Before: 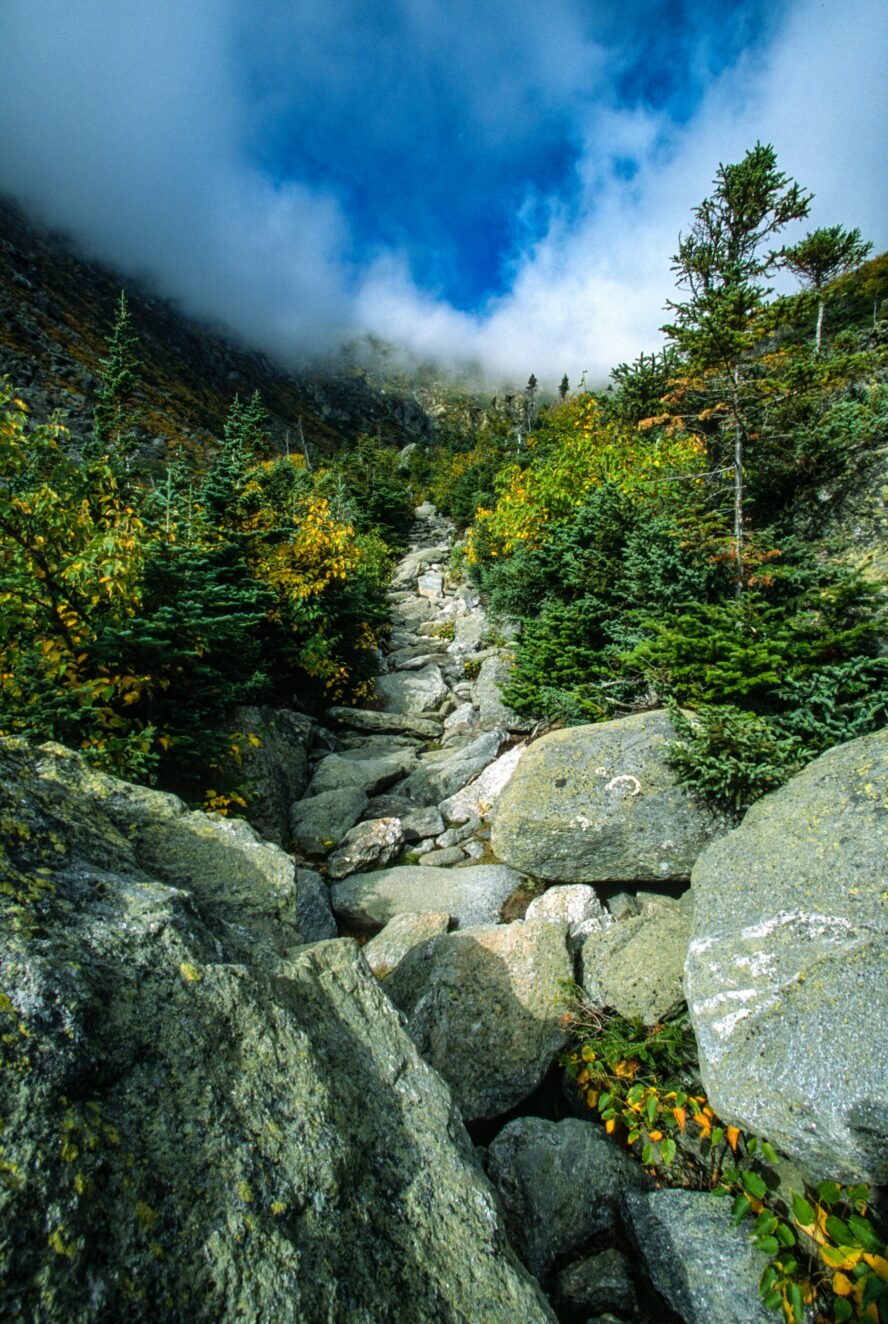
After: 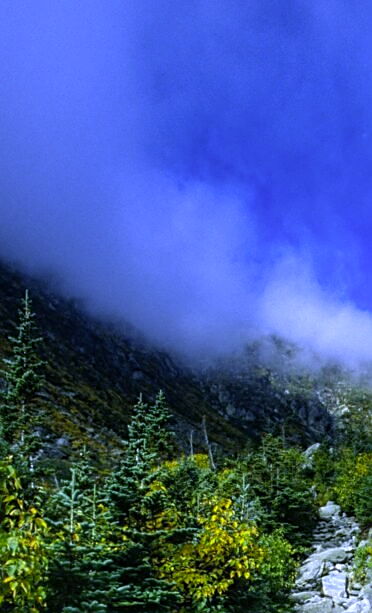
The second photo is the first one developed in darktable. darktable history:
sharpen: on, module defaults
white balance: red 0.766, blue 1.537
crop and rotate: left 10.817%, top 0.062%, right 47.194%, bottom 53.626%
graduated density: hue 238.83°, saturation 50%
color correction: highlights a* 2.72, highlights b* 22.8
